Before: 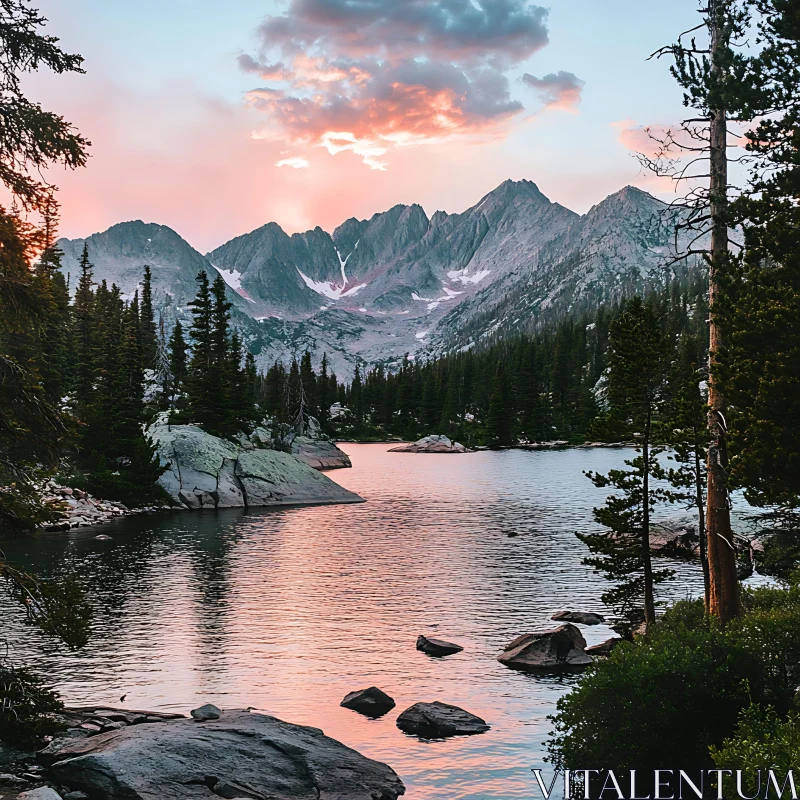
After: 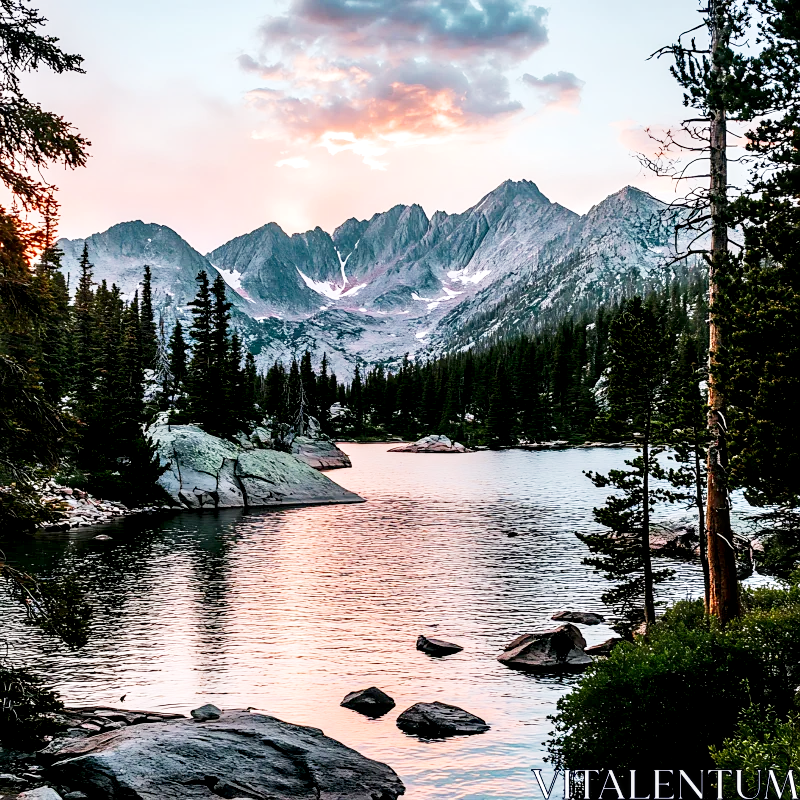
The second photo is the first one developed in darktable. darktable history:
tone curve: curves: ch0 [(0, 0) (0.082, 0.02) (0.129, 0.078) (0.275, 0.301) (0.67, 0.809) (1, 1)], preserve colors none
local contrast: detail 135%, midtone range 0.749
